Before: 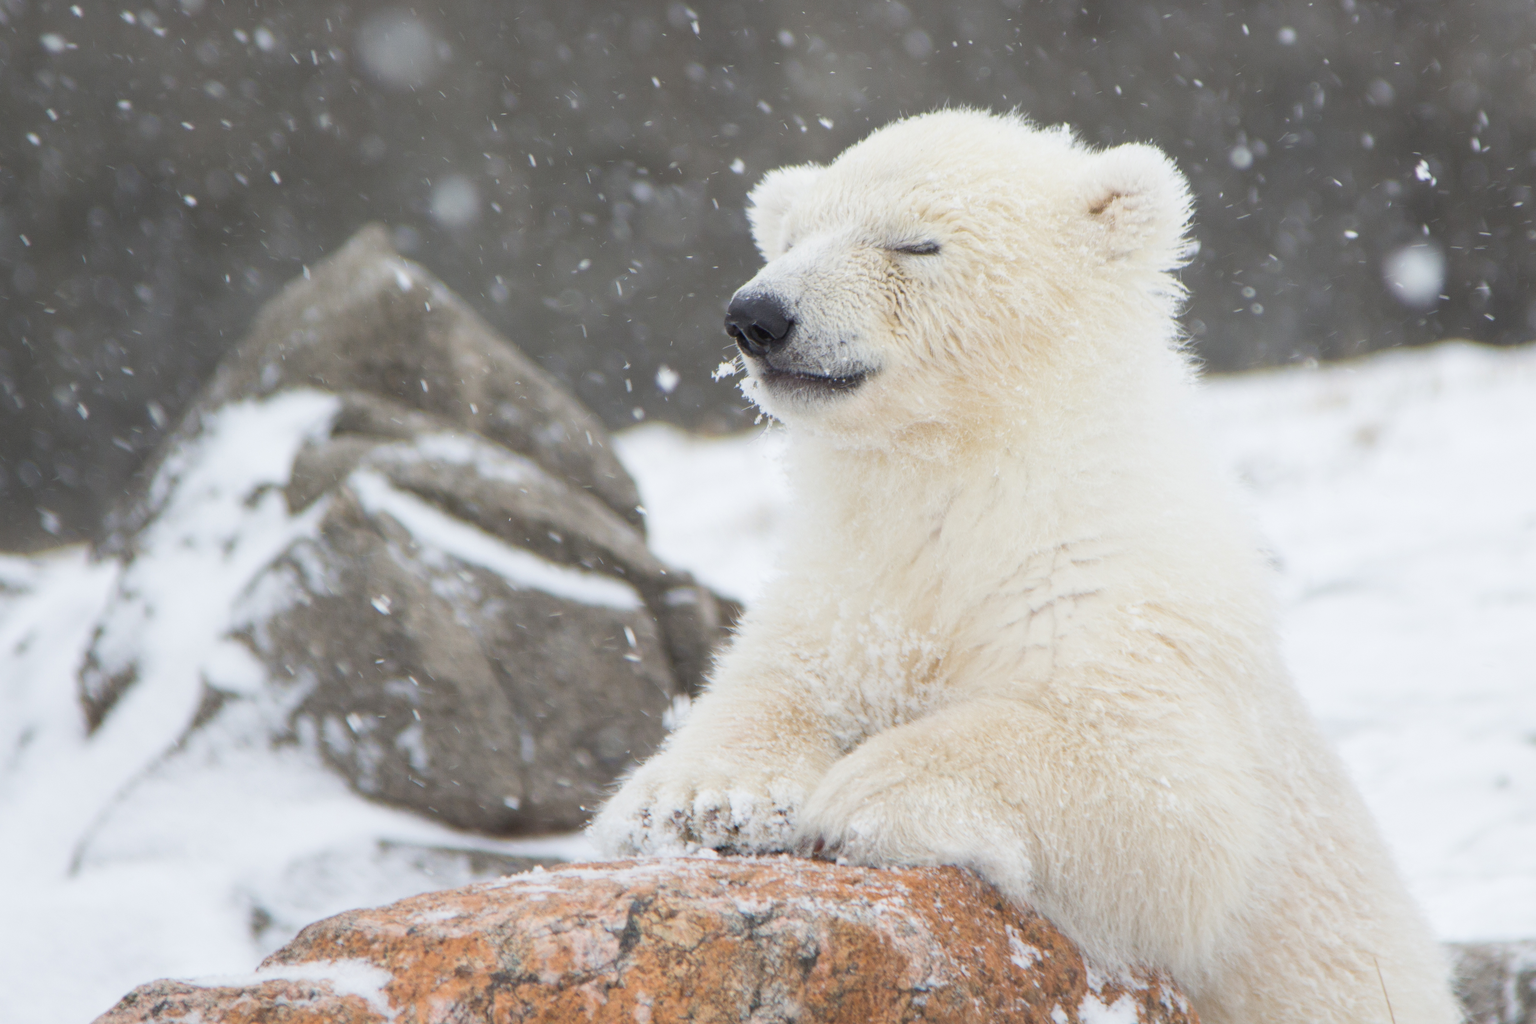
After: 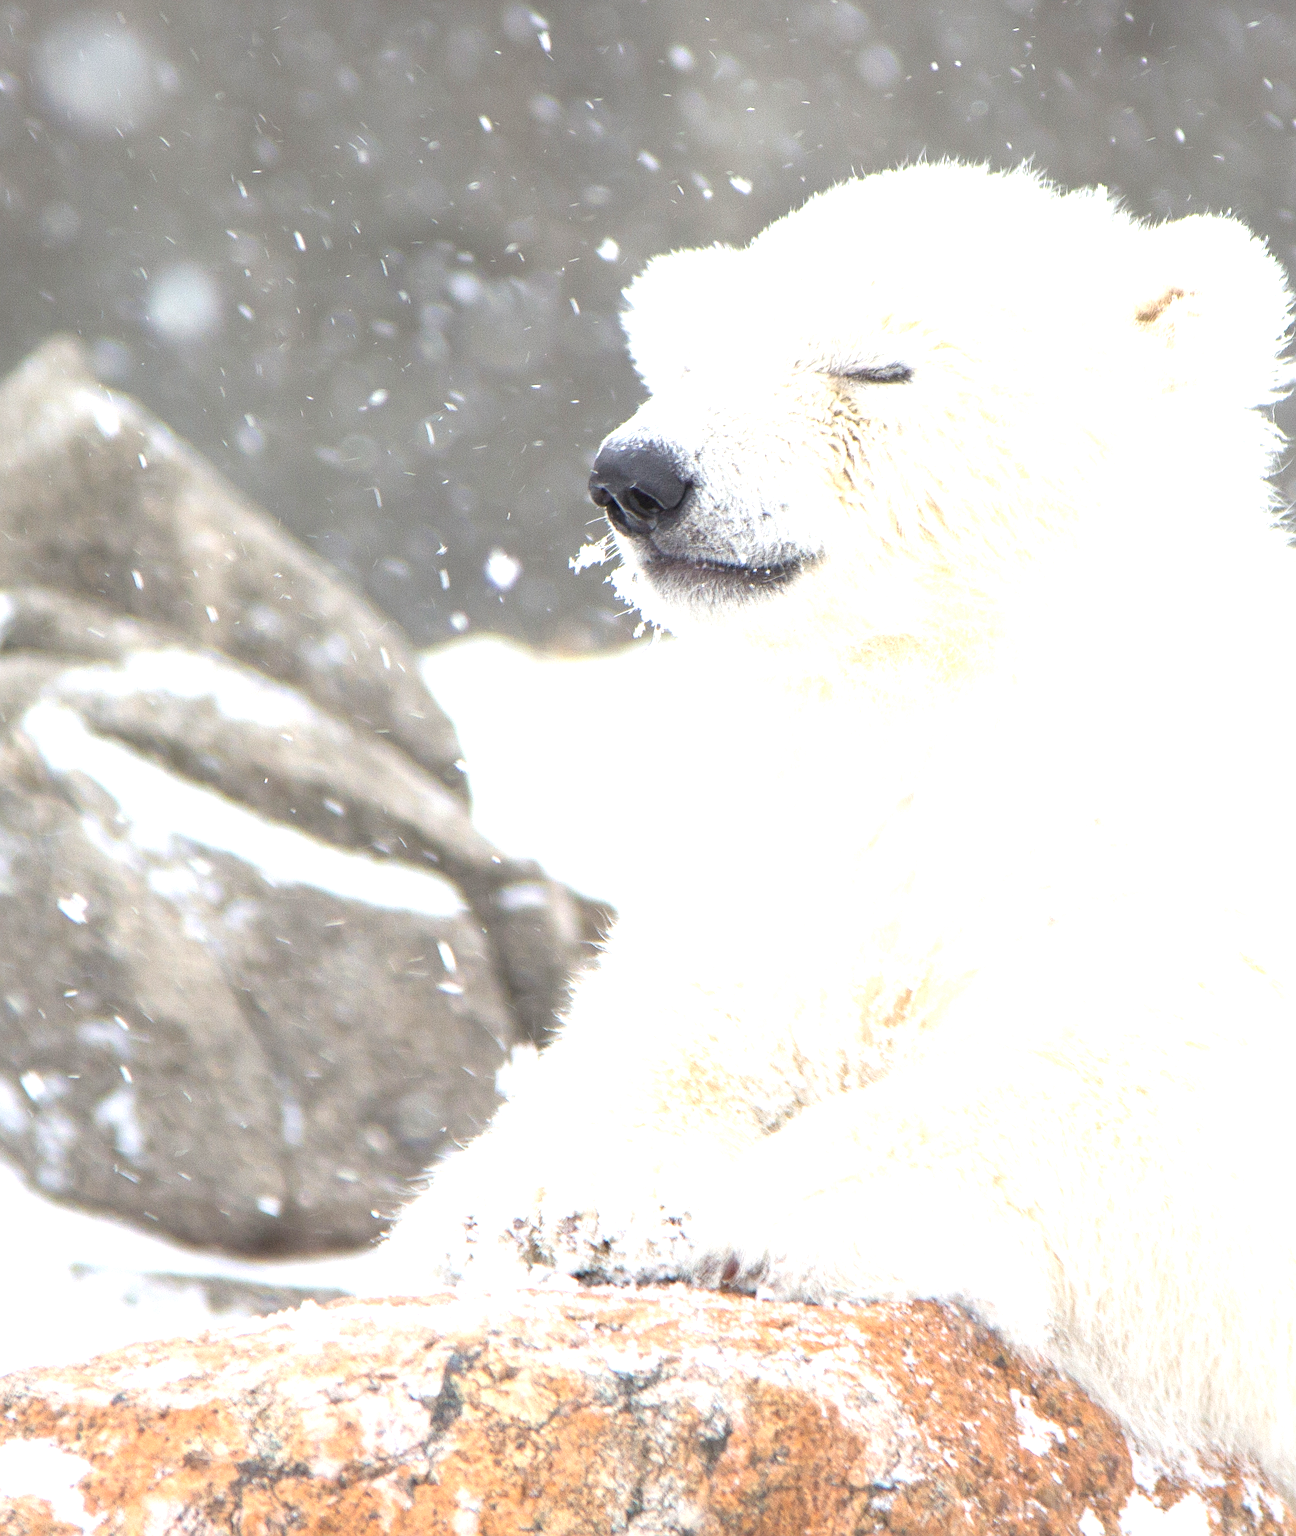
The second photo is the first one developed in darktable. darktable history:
sharpen: on, module defaults
exposure: exposure 1.137 EV, compensate highlight preservation false
crop: left 21.674%, right 22.086%
